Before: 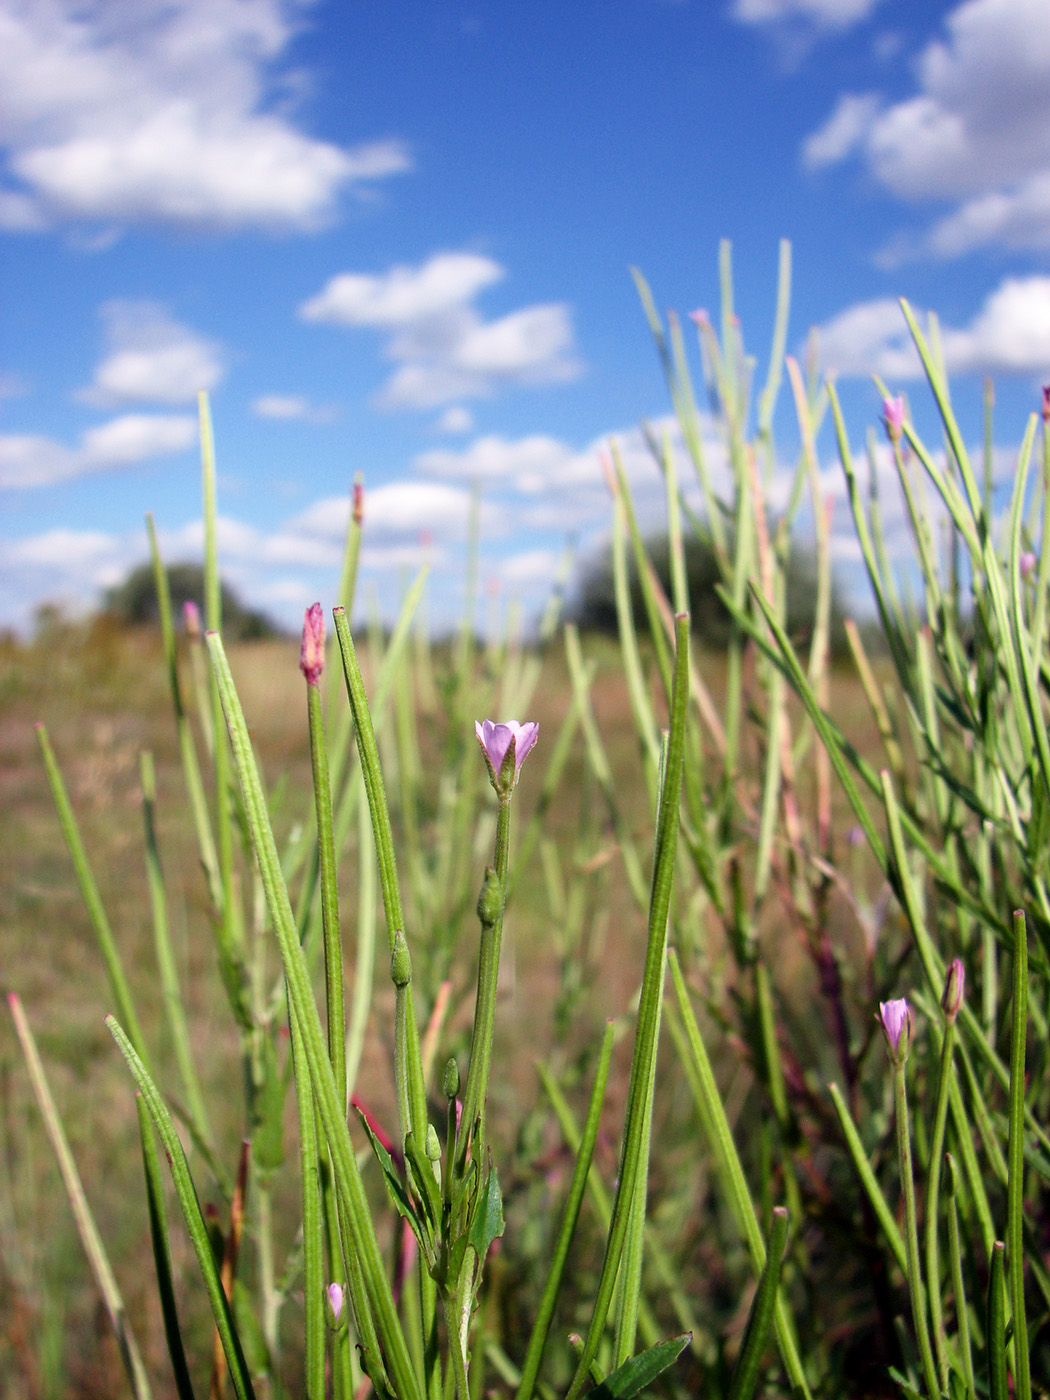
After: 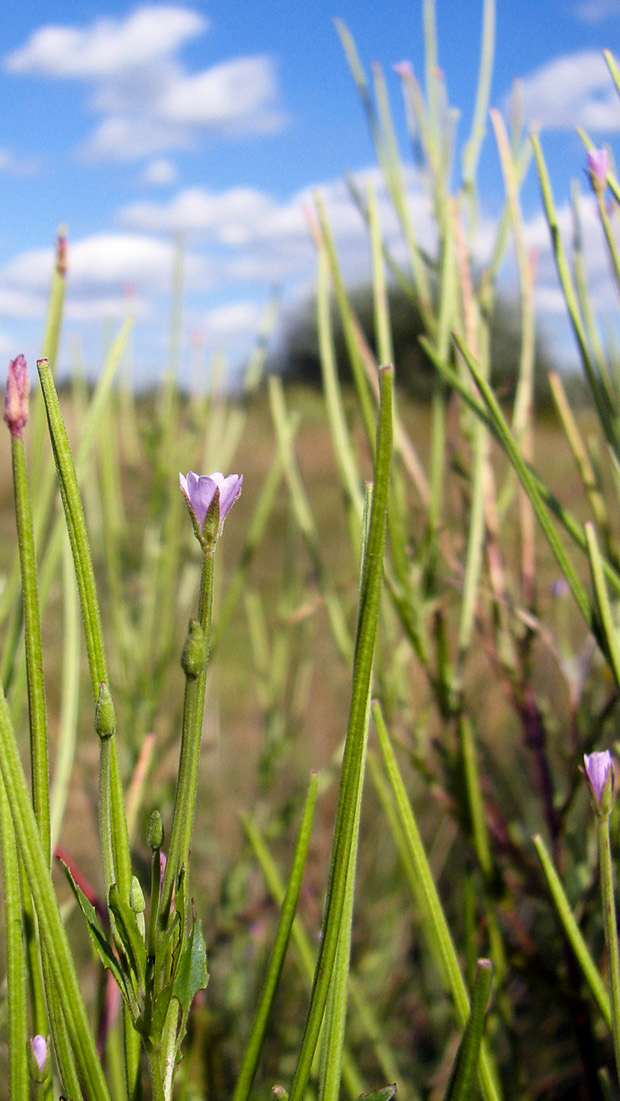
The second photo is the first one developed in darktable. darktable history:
crop and rotate: left 28.256%, top 17.734%, right 12.656%, bottom 3.573%
color contrast: green-magenta contrast 0.8, blue-yellow contrast 1.1, unbound 0
white balance: emerald 1
